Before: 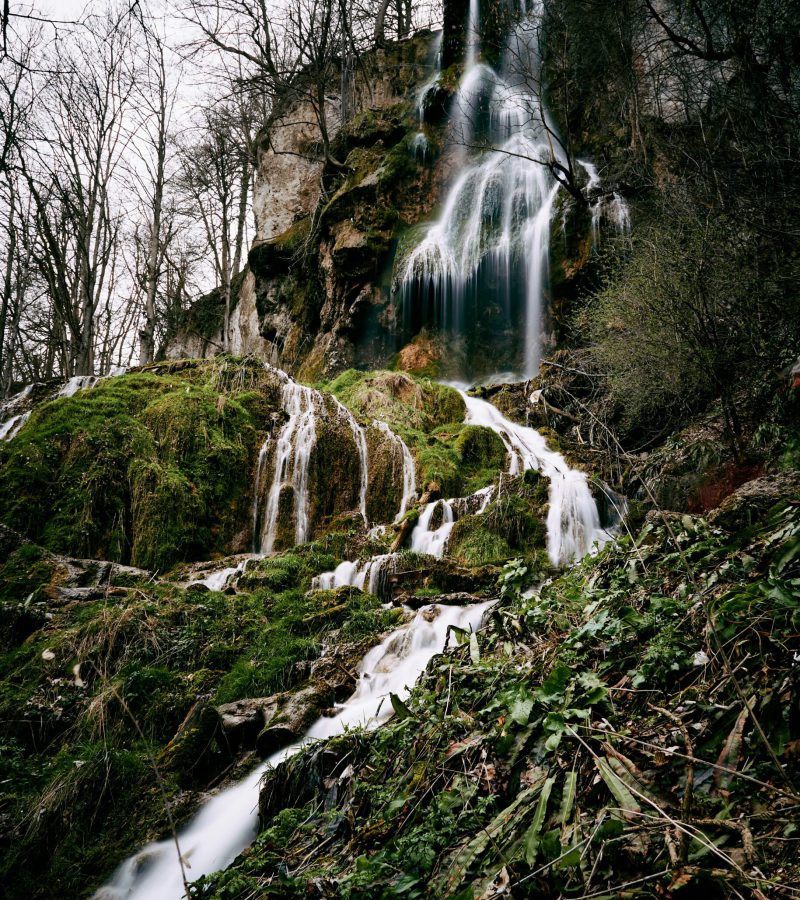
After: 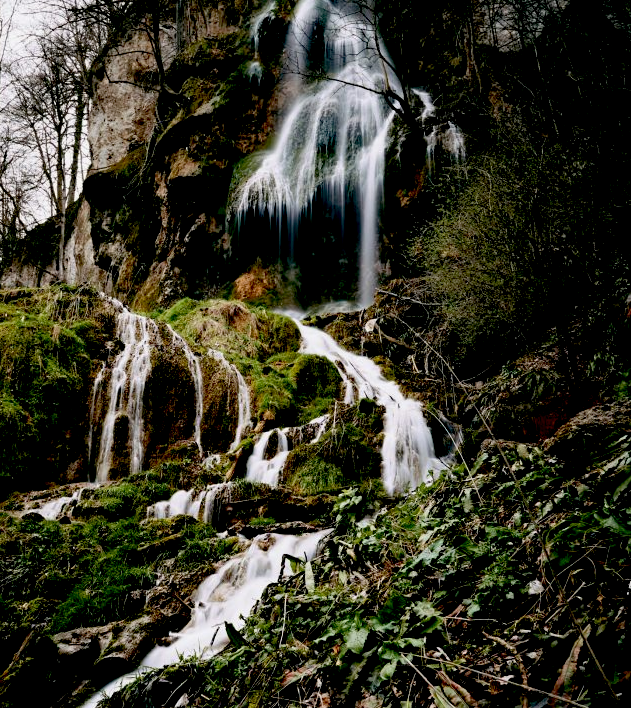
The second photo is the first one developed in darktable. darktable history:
crop and rotate: left 20.74%, top 7.912%, right 0.375%, bottom 13.378%
exposure: black level correction 0.029, exposure -0.073 EV, compensate highlight preservation false
